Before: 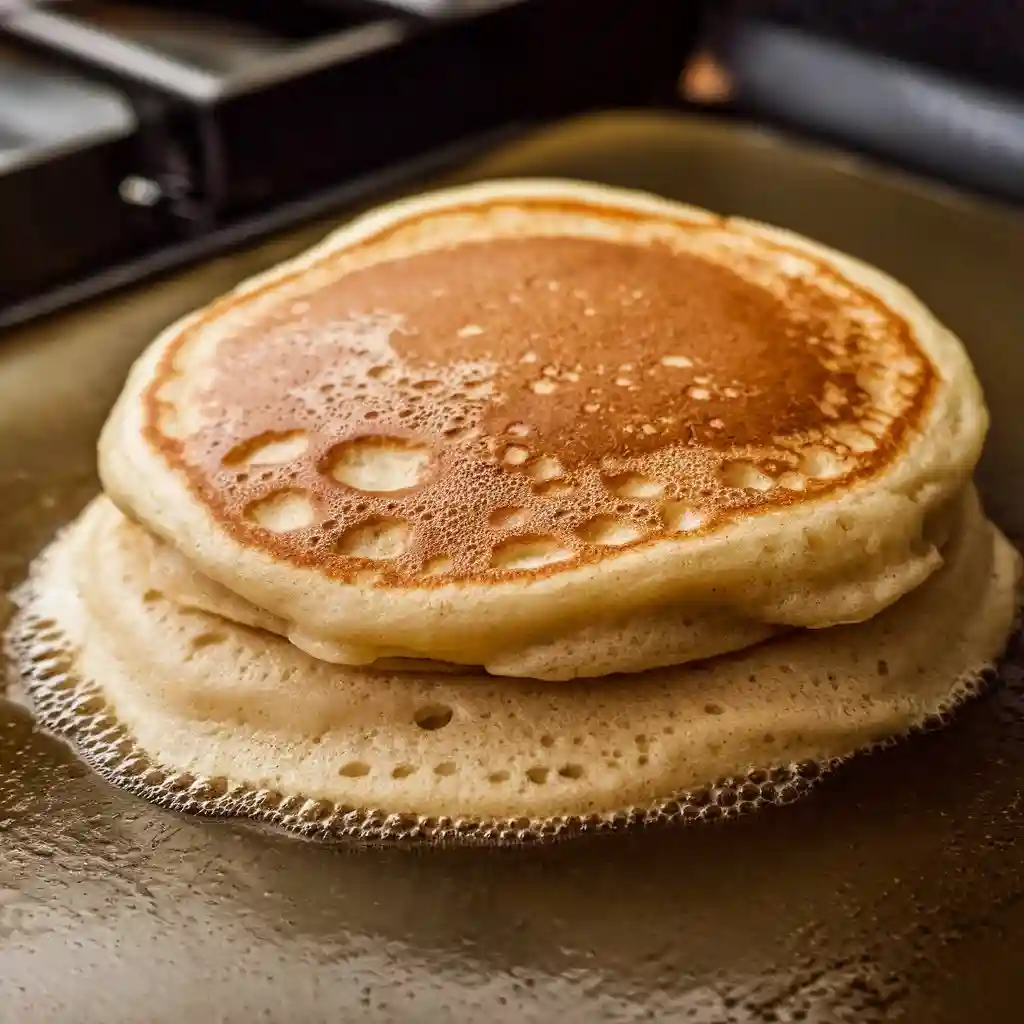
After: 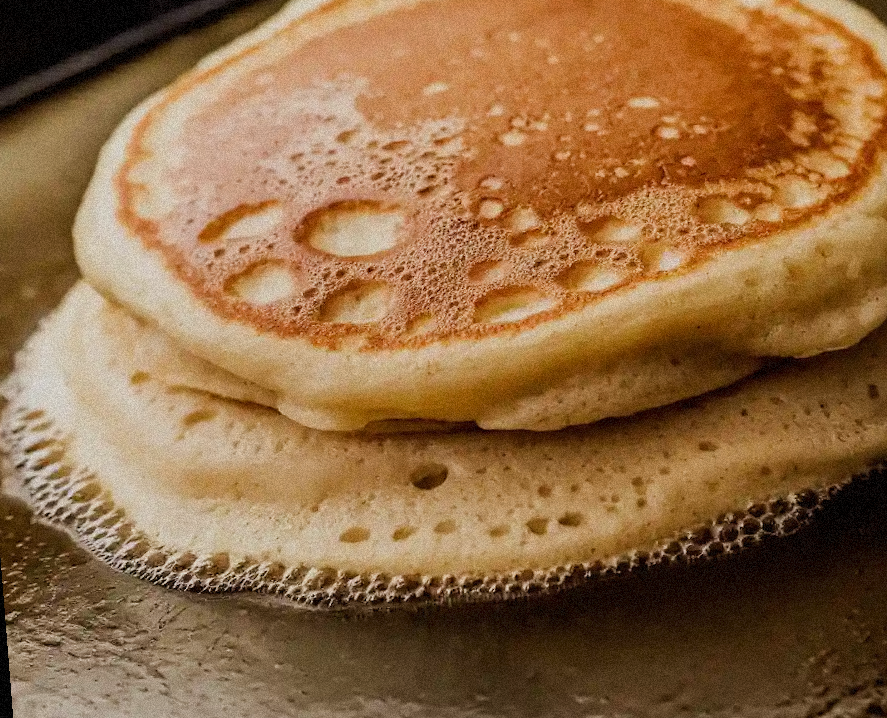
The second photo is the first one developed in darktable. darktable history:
crop: top 20.916%, right 9.437%, bottom 0.316%
filmic rgb: black relative exposure -7.65 EV, white relative exposure 4.56 EV, hardness 3.61
grain: strength 35%, mid-tones bias 0%
rotate and perspective: rotation -4.57°, crop left 0.054, crop right 0.944, crop top 0.087, crop bottom 0.914
